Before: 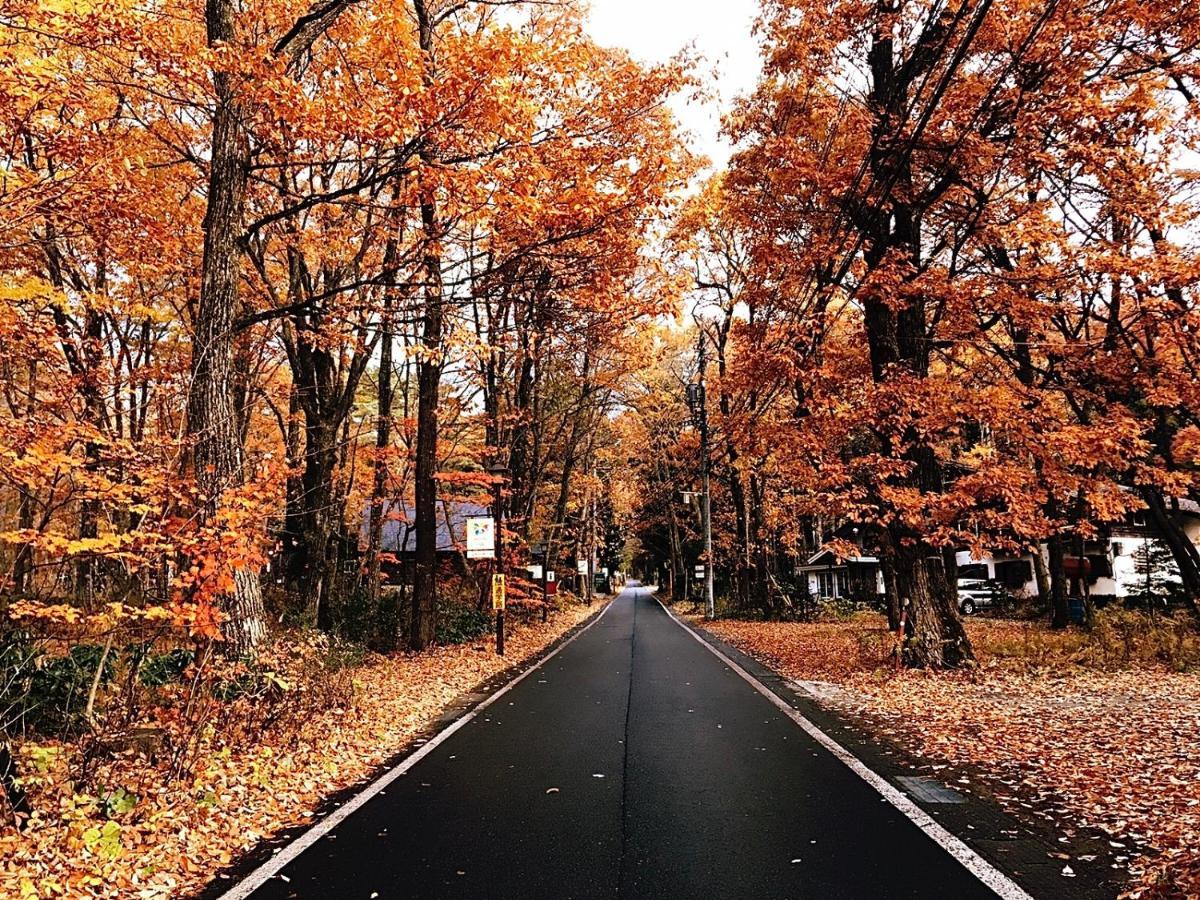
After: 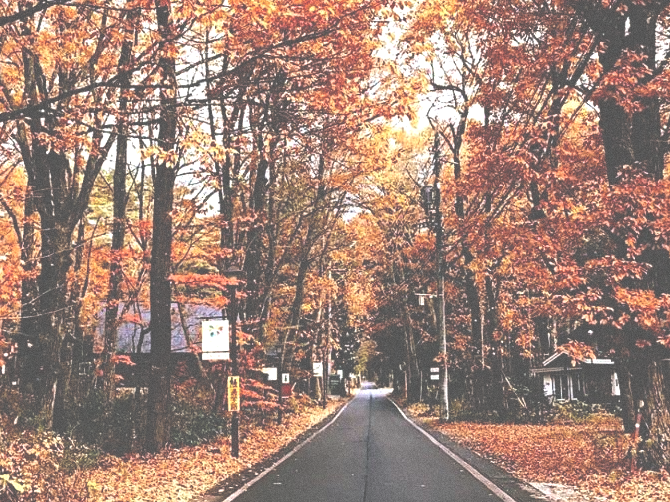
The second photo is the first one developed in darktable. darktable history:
crop and rotate: left 22.13%, top 22.054%, right 22.026%, bottom 22.102%
exposure: black level correction -0.071, exposure 0.5 EV, compensate highlight preservation false
grain: coarseness 7.08 ISO, strength 21.67%, mid-tones bias 59.58%
